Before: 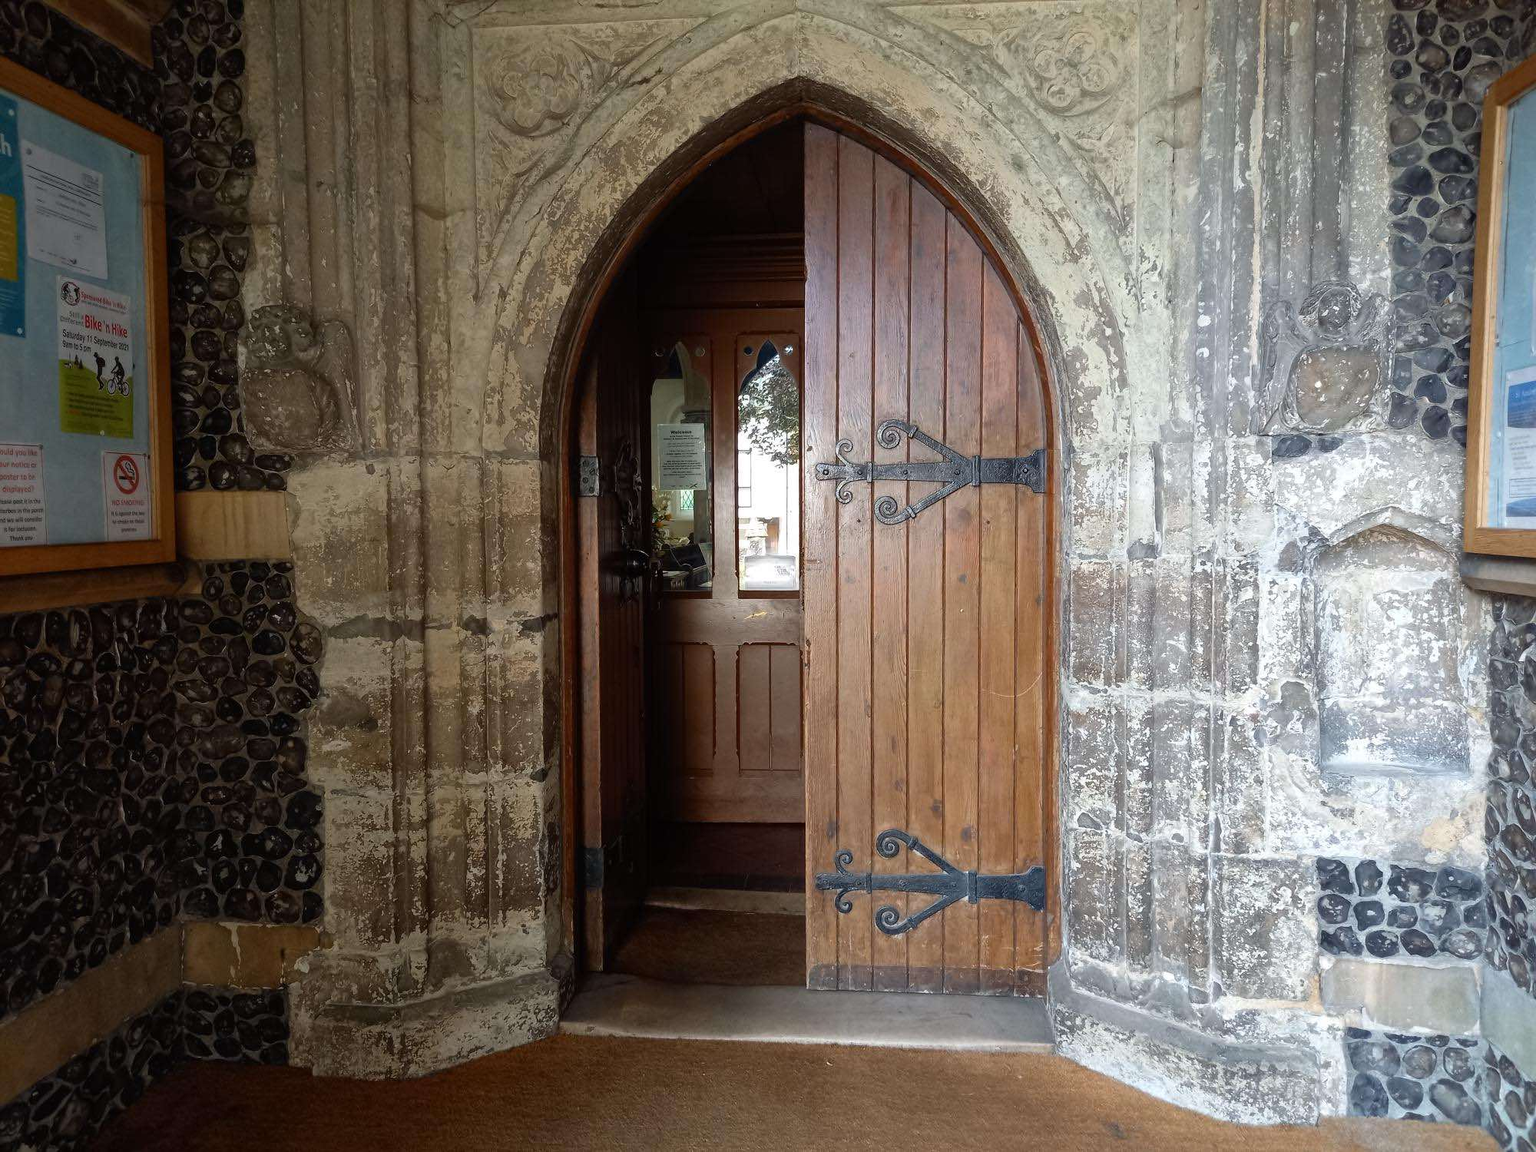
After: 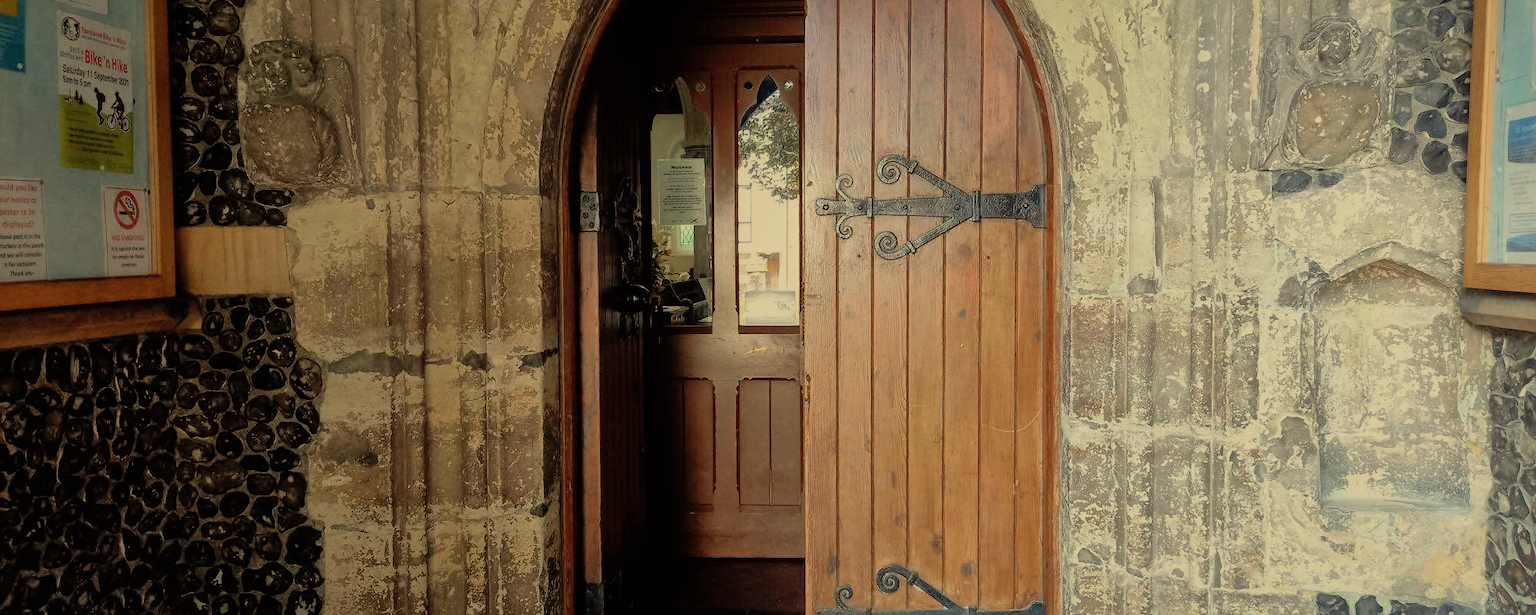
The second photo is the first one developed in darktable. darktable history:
crop and rotate: top 23.043%, bottom 23.437%
shadows and highlights: on, module defaults
white balance: red 1.08, blue 0.791
filmic rgb: black relative exposure -7.65 EV, white relative exposure 4.56 EV, hardness 3.61, color science v6 (2022)
